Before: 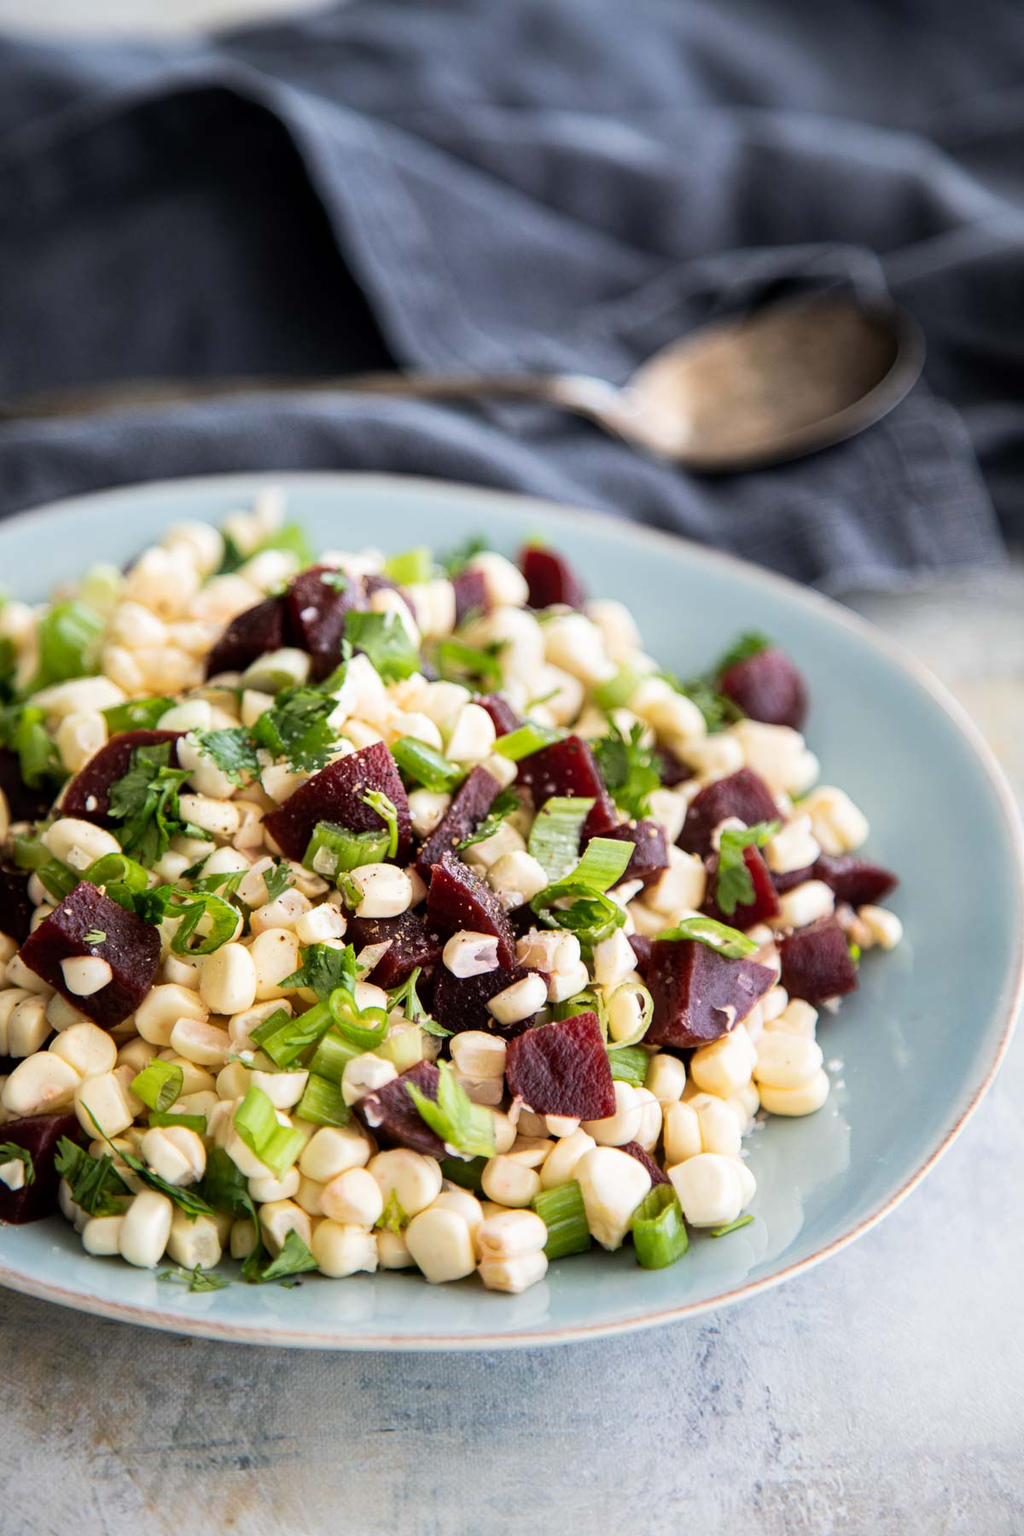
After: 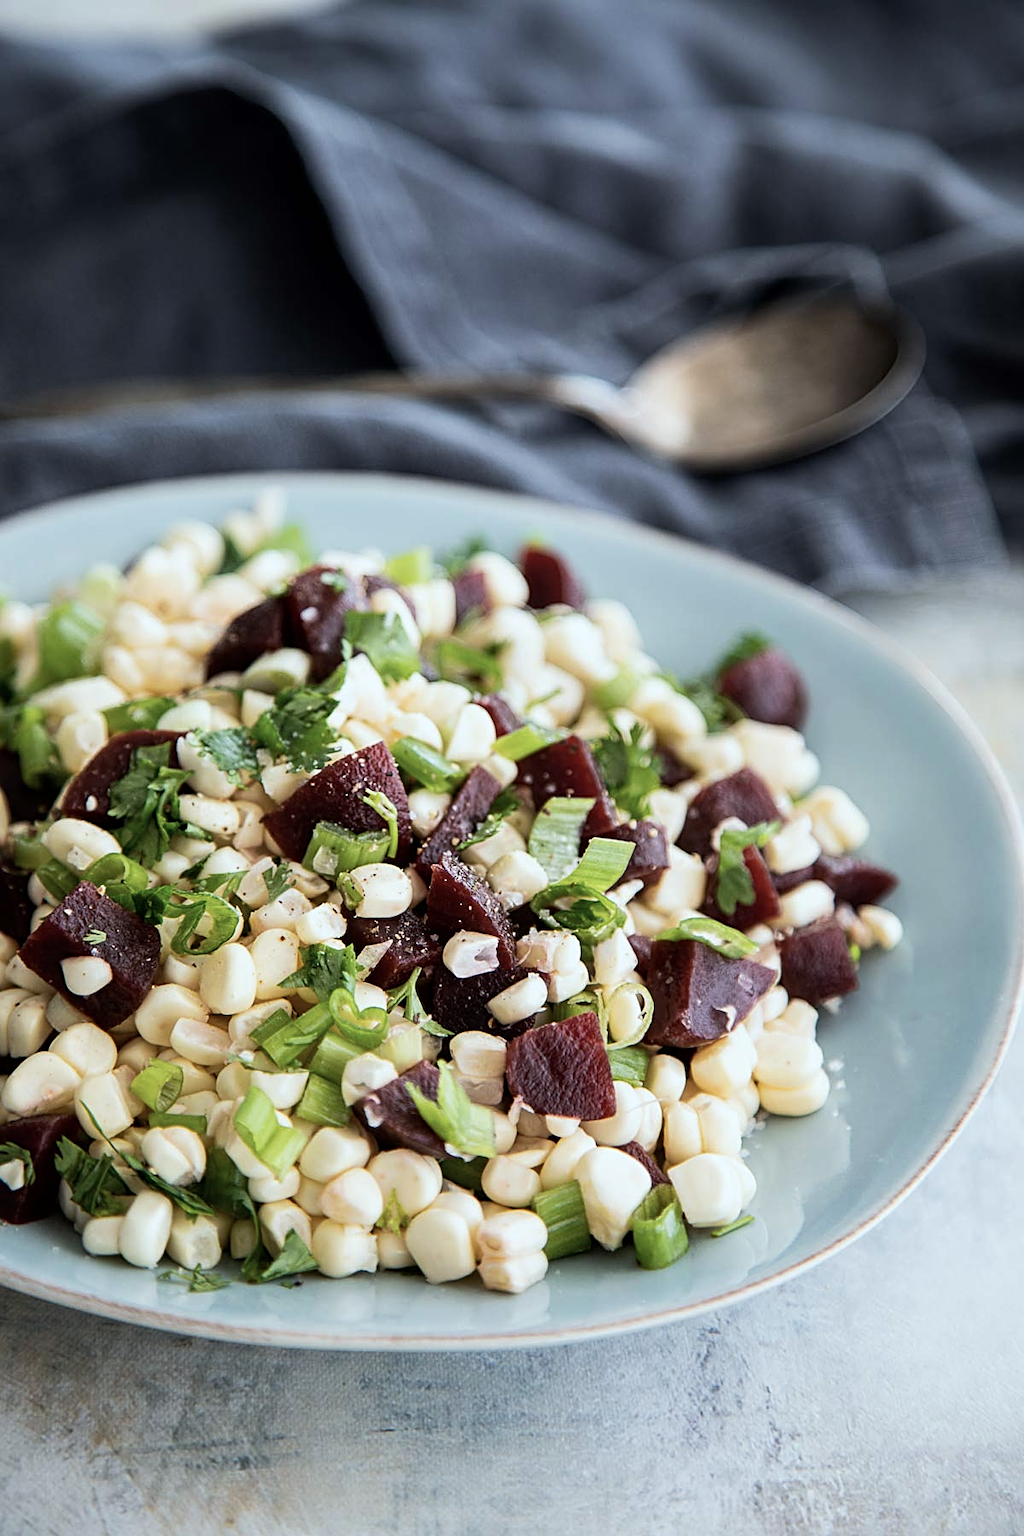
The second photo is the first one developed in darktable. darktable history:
exposure: exposure -0.072 EV, compensate highlight preservation false
contrast brightness saturation: contrast 0.06, brightness -0.01, saturation -0.23
sharpen: on, module defaults
color calibration: illuminant Planckian (black body), adaptation linear Bradford (ICC v4), x 0.361, y 0.366, temperature 4511.61 K, saturation algorithm version 1 (2020)
